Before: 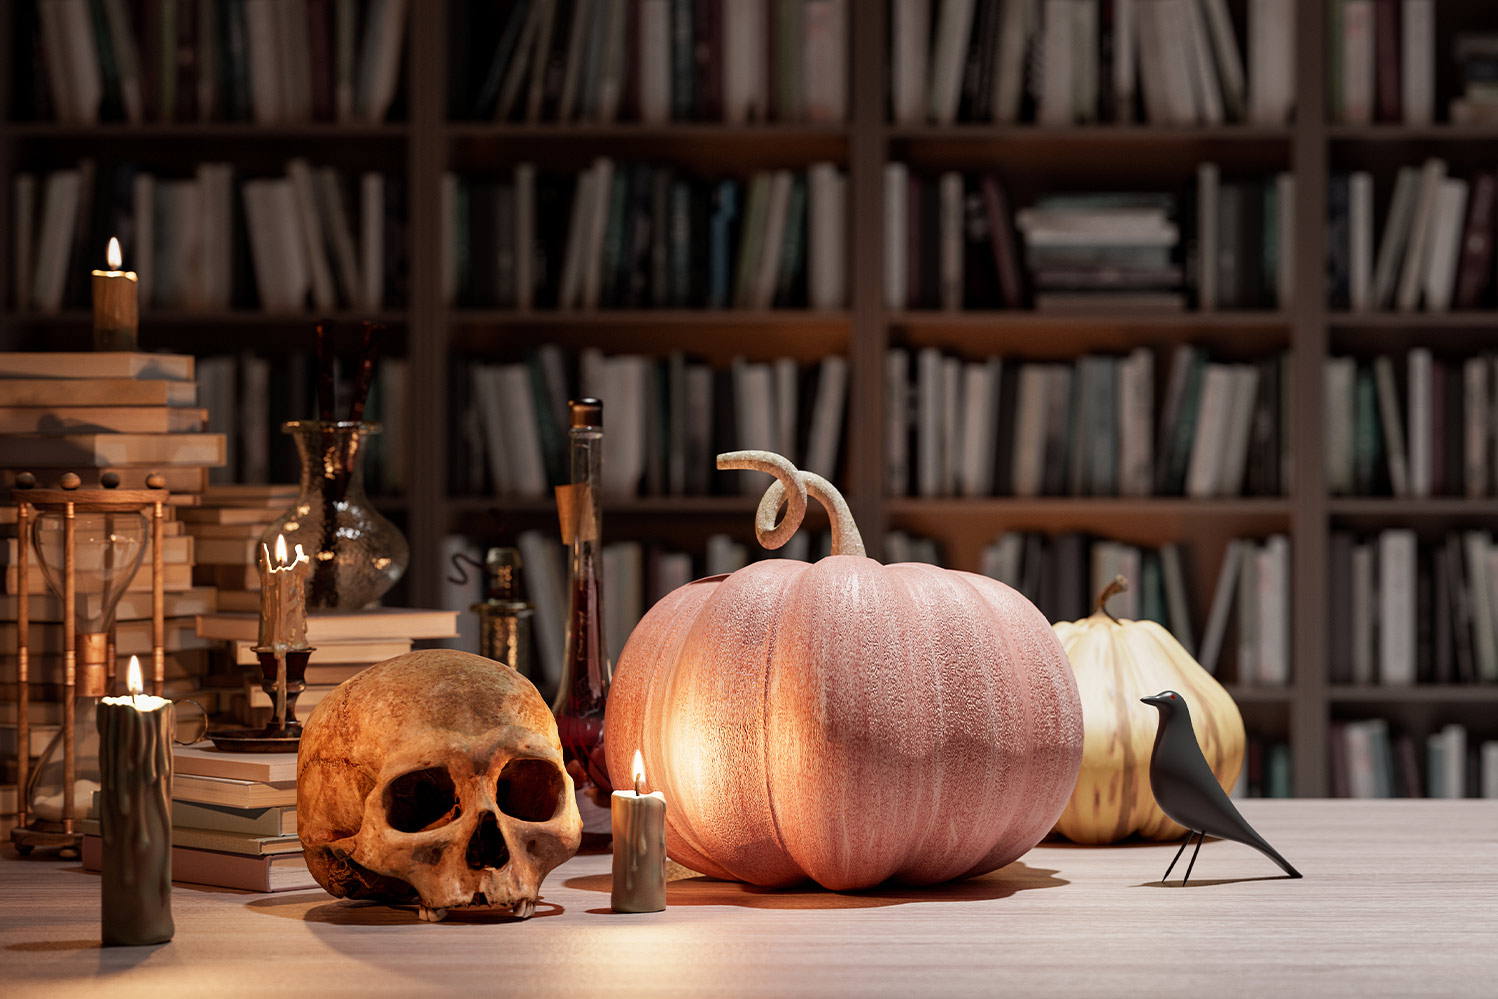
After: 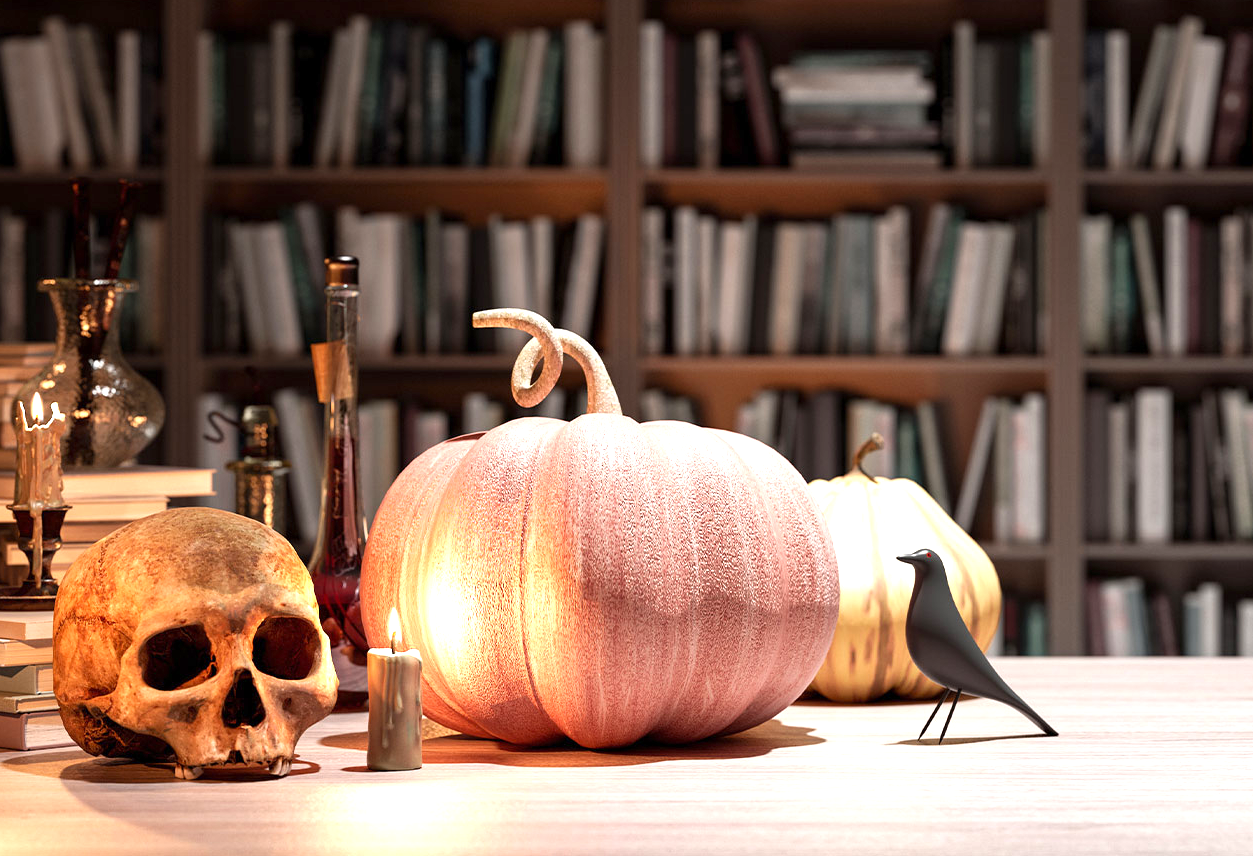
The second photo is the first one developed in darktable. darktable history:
crop: left 16.315%, top 14.246%
exposure: exposure 1 EV, compensate highlight preservation false
